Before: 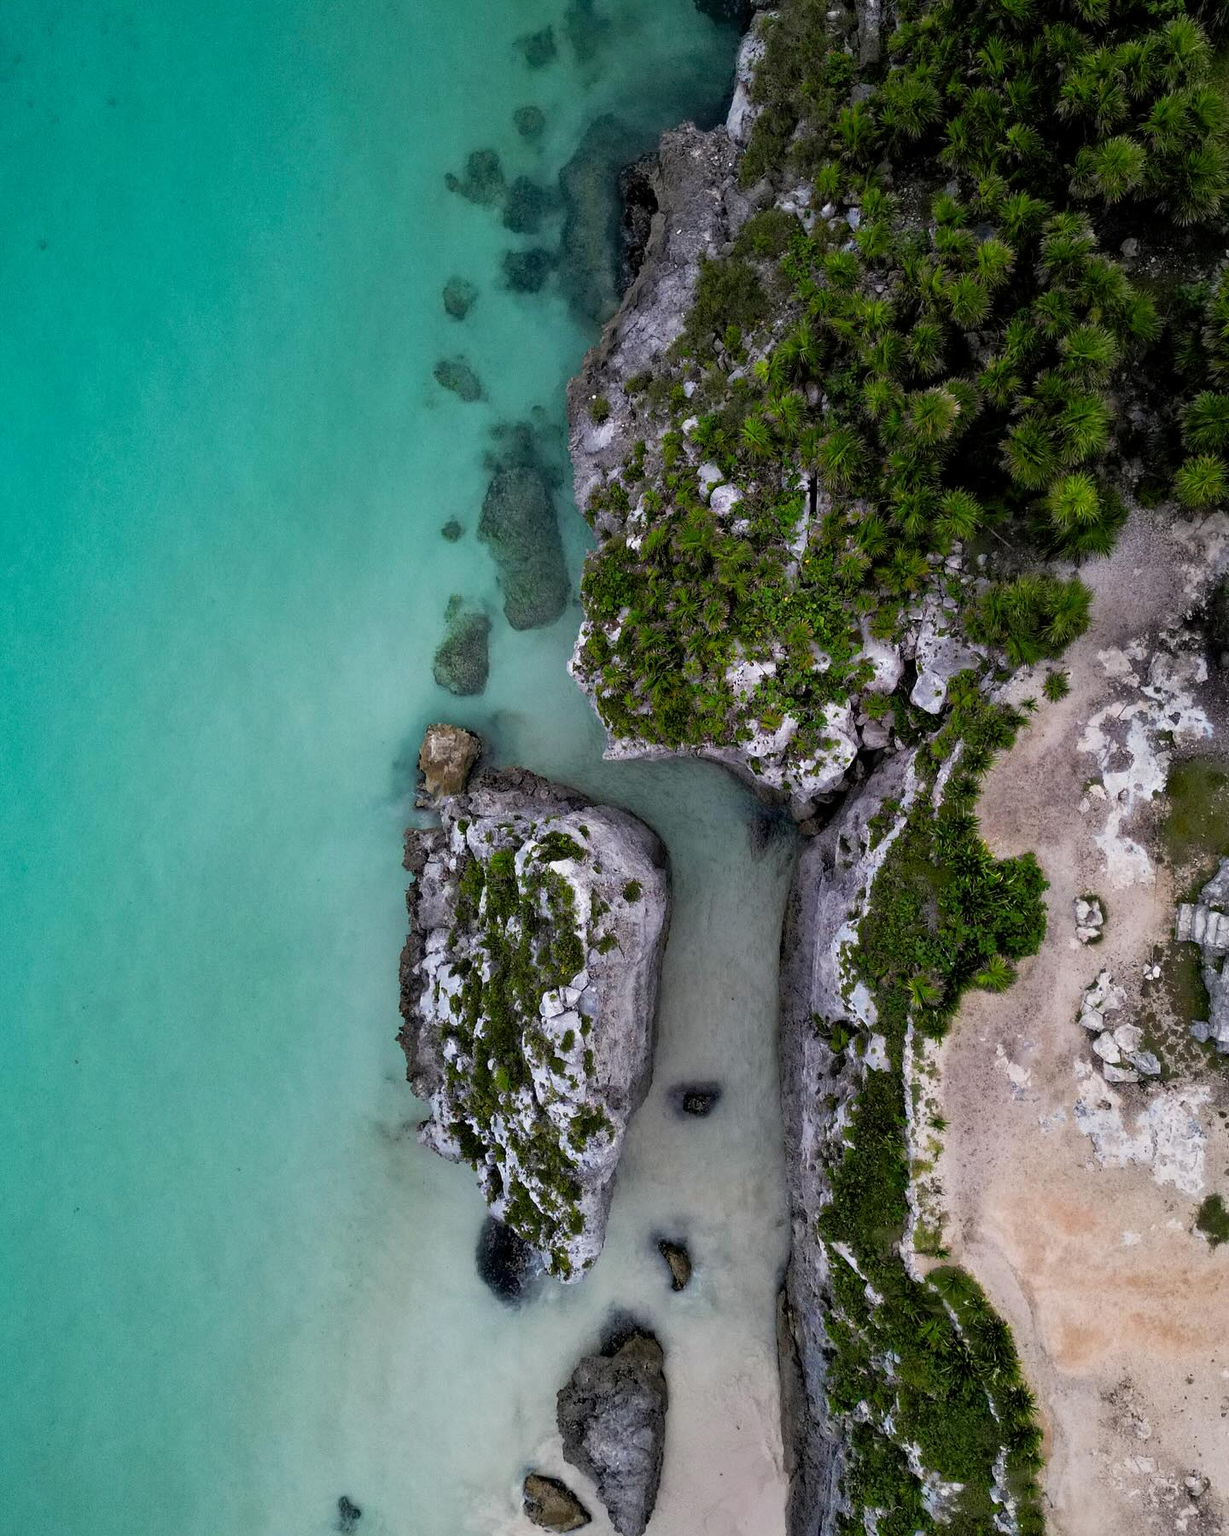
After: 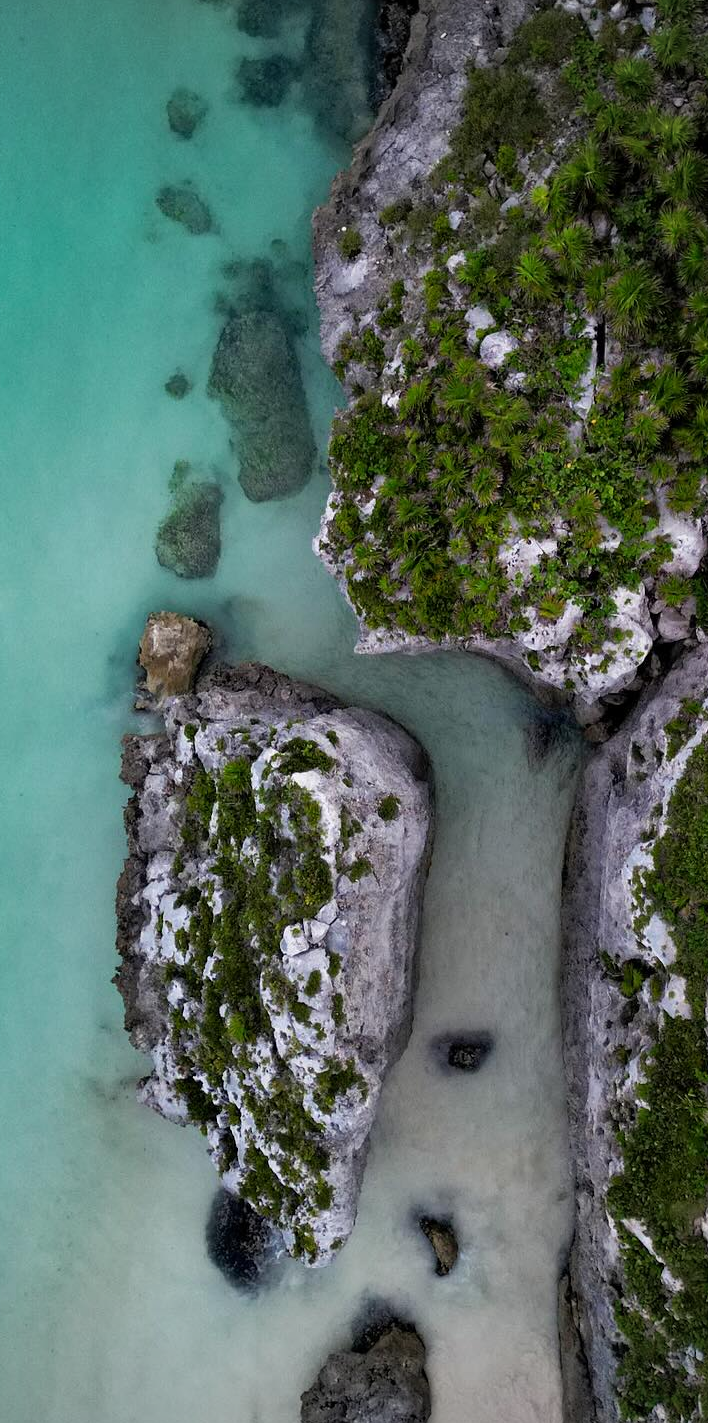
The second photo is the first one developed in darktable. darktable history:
vignetting: fall-off radius 63.12%
crop and rotate: angle 0.019°, left 24.462%, top 13.174%, right 26.379%, bottom 7.721%
